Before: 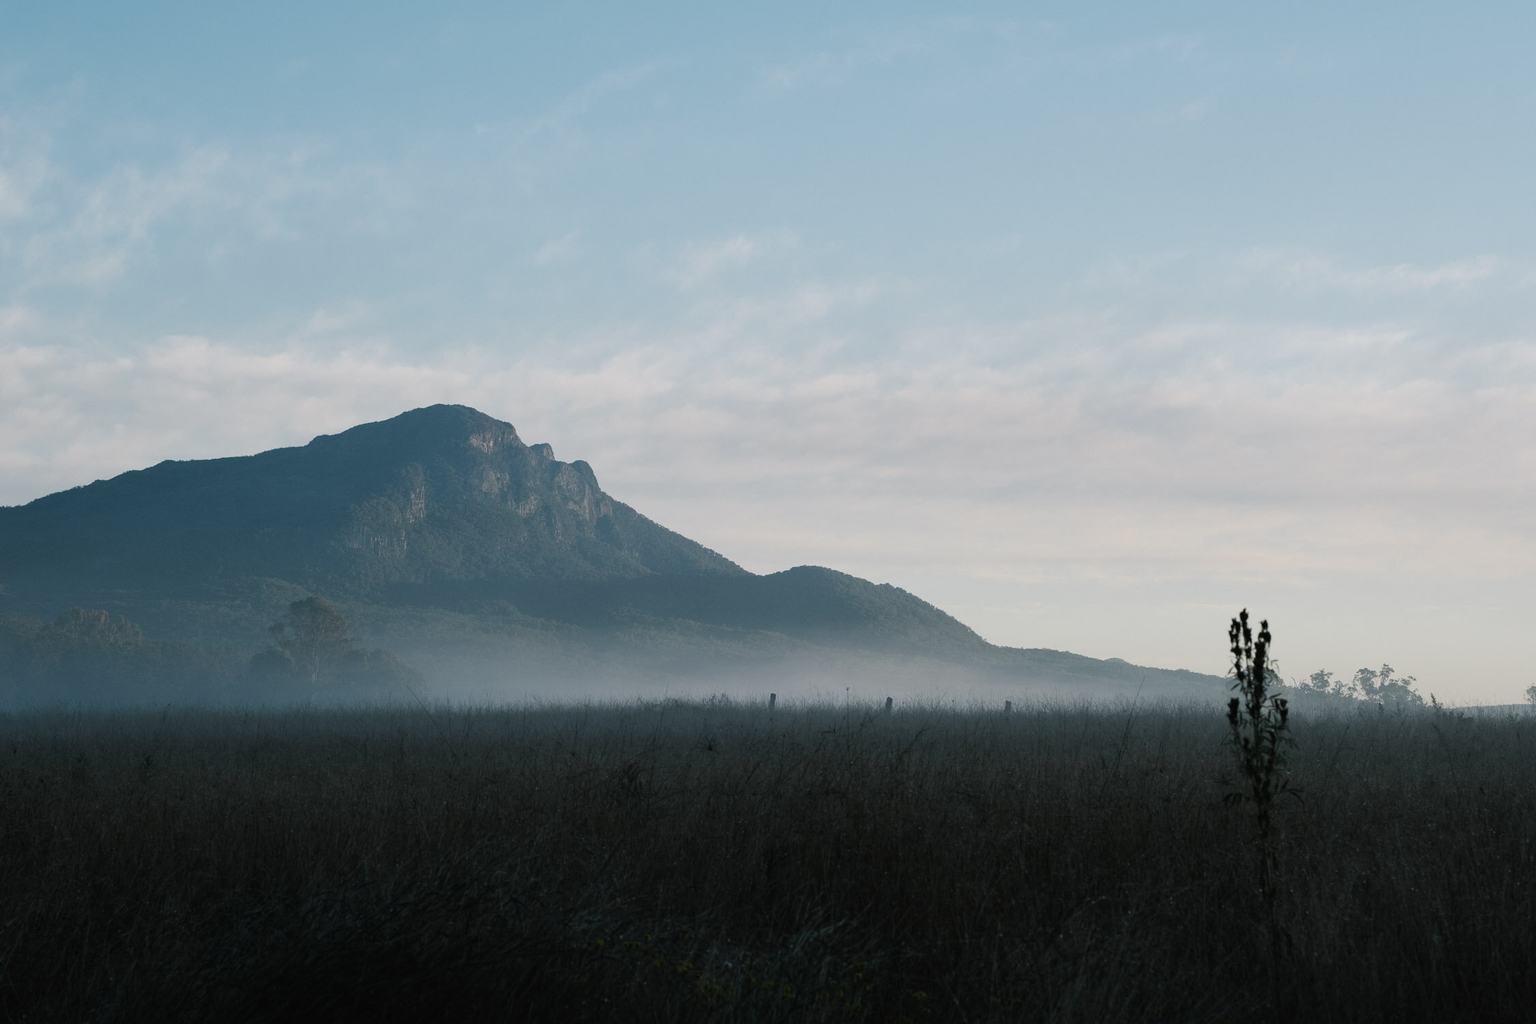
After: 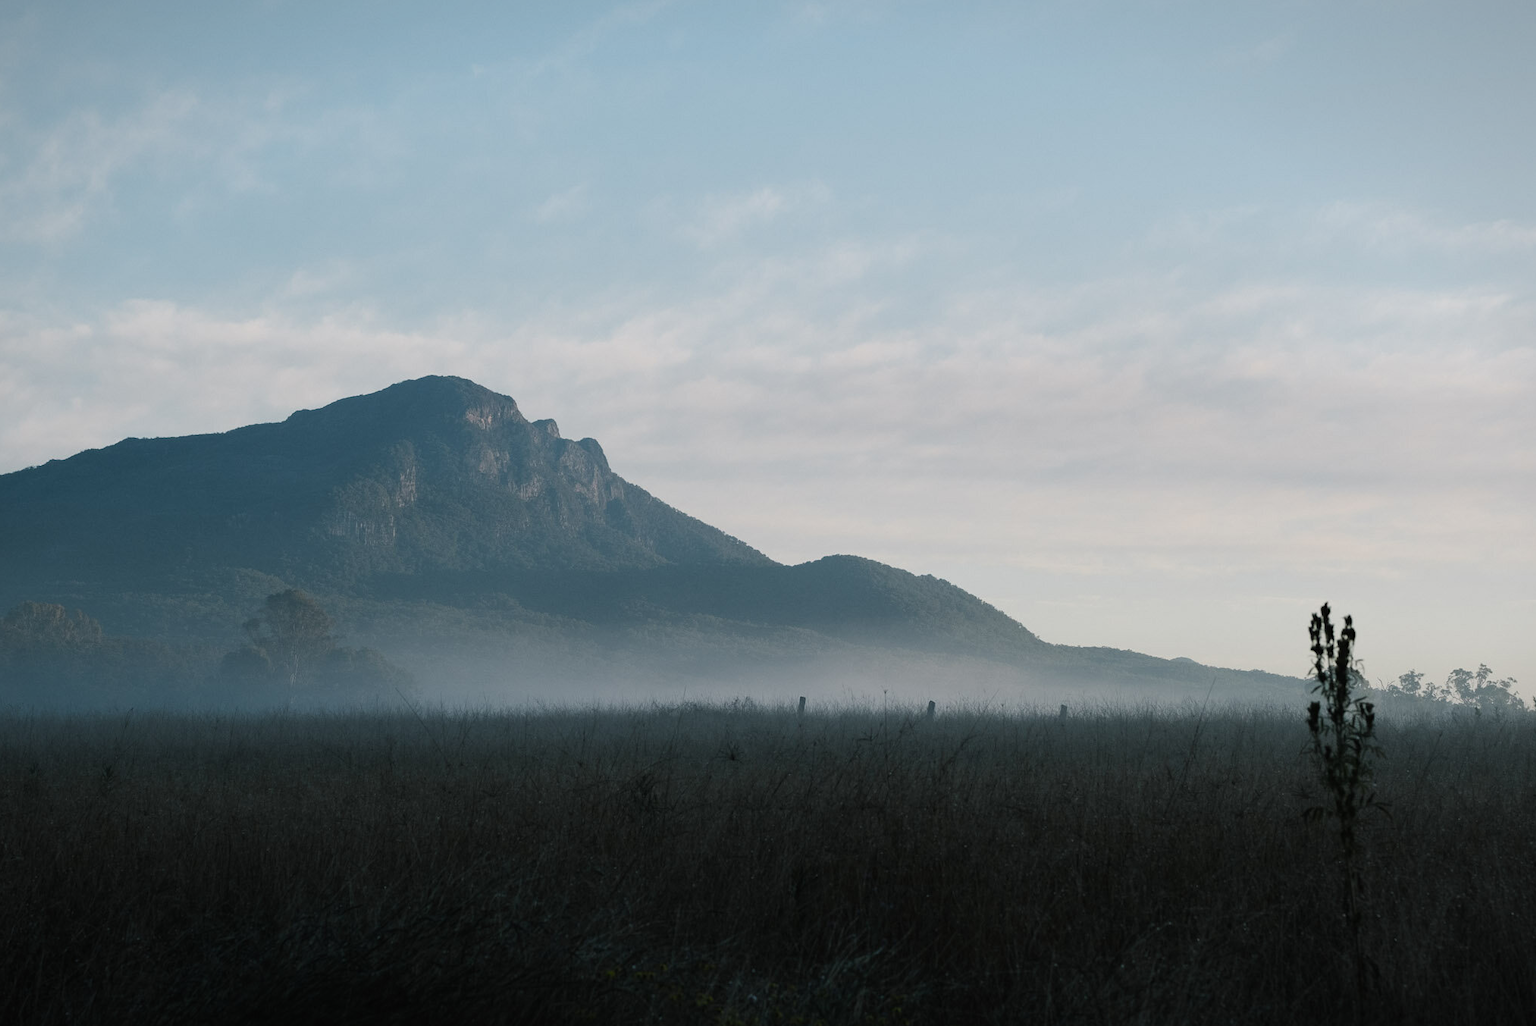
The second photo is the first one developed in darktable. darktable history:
crop: left 3.329%, top 6.521%, right 6.617%, bottom 3.193%
vignetting: fall-off start 97.63%, fall-off radius 100.66%, width/height ratio 1.369, unbound false
